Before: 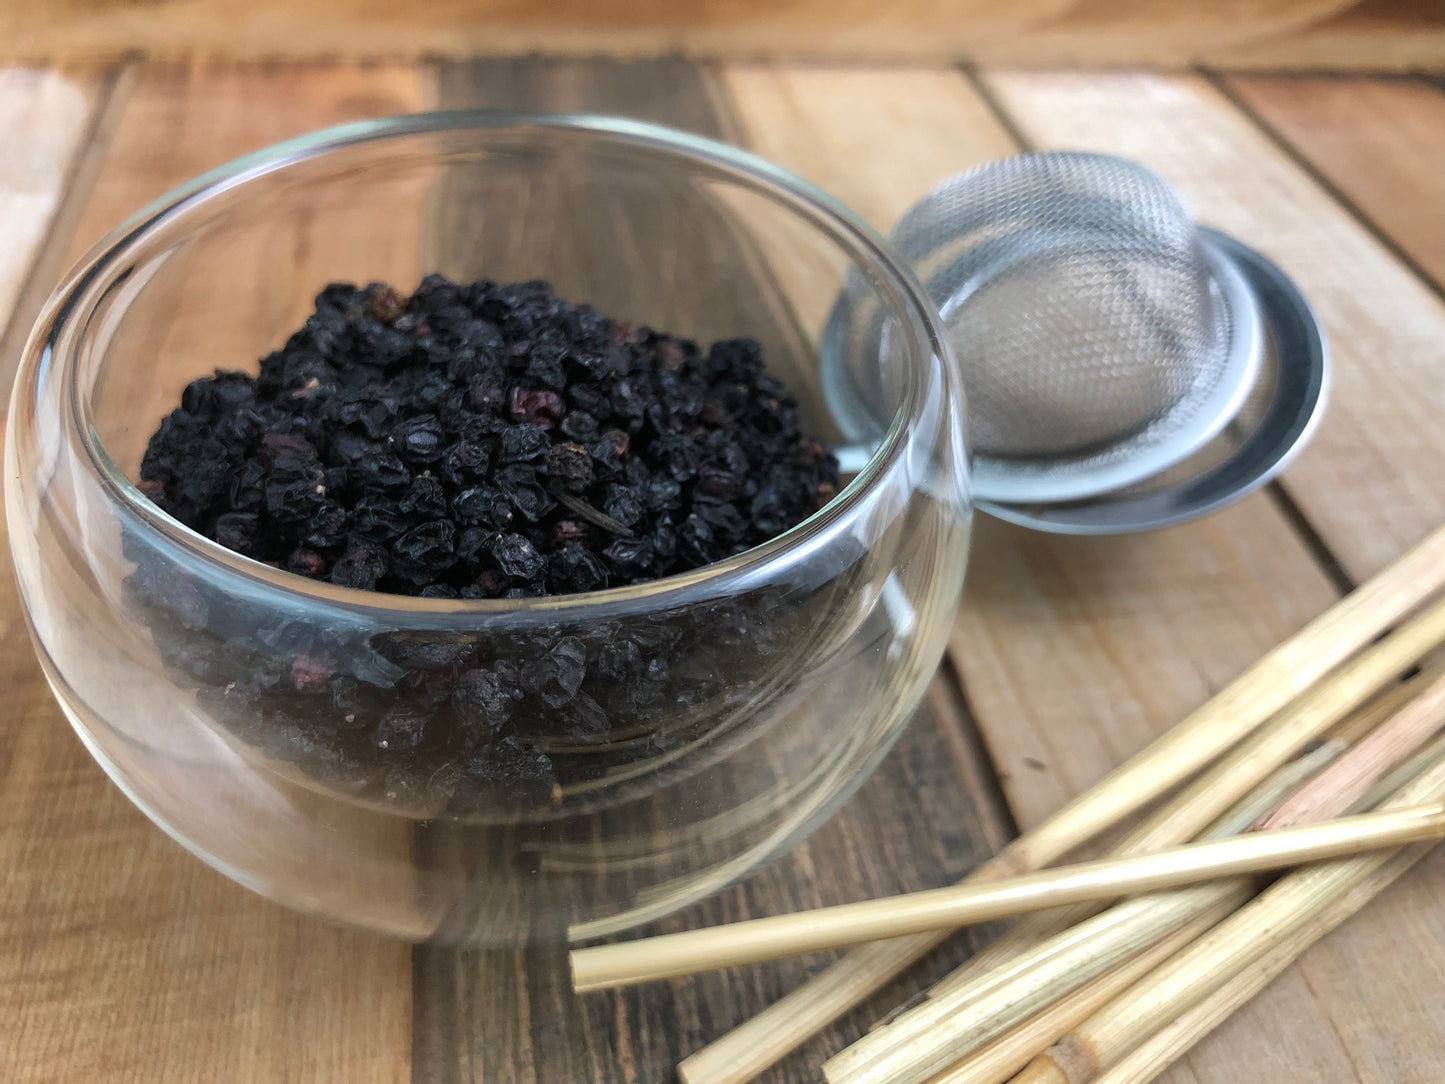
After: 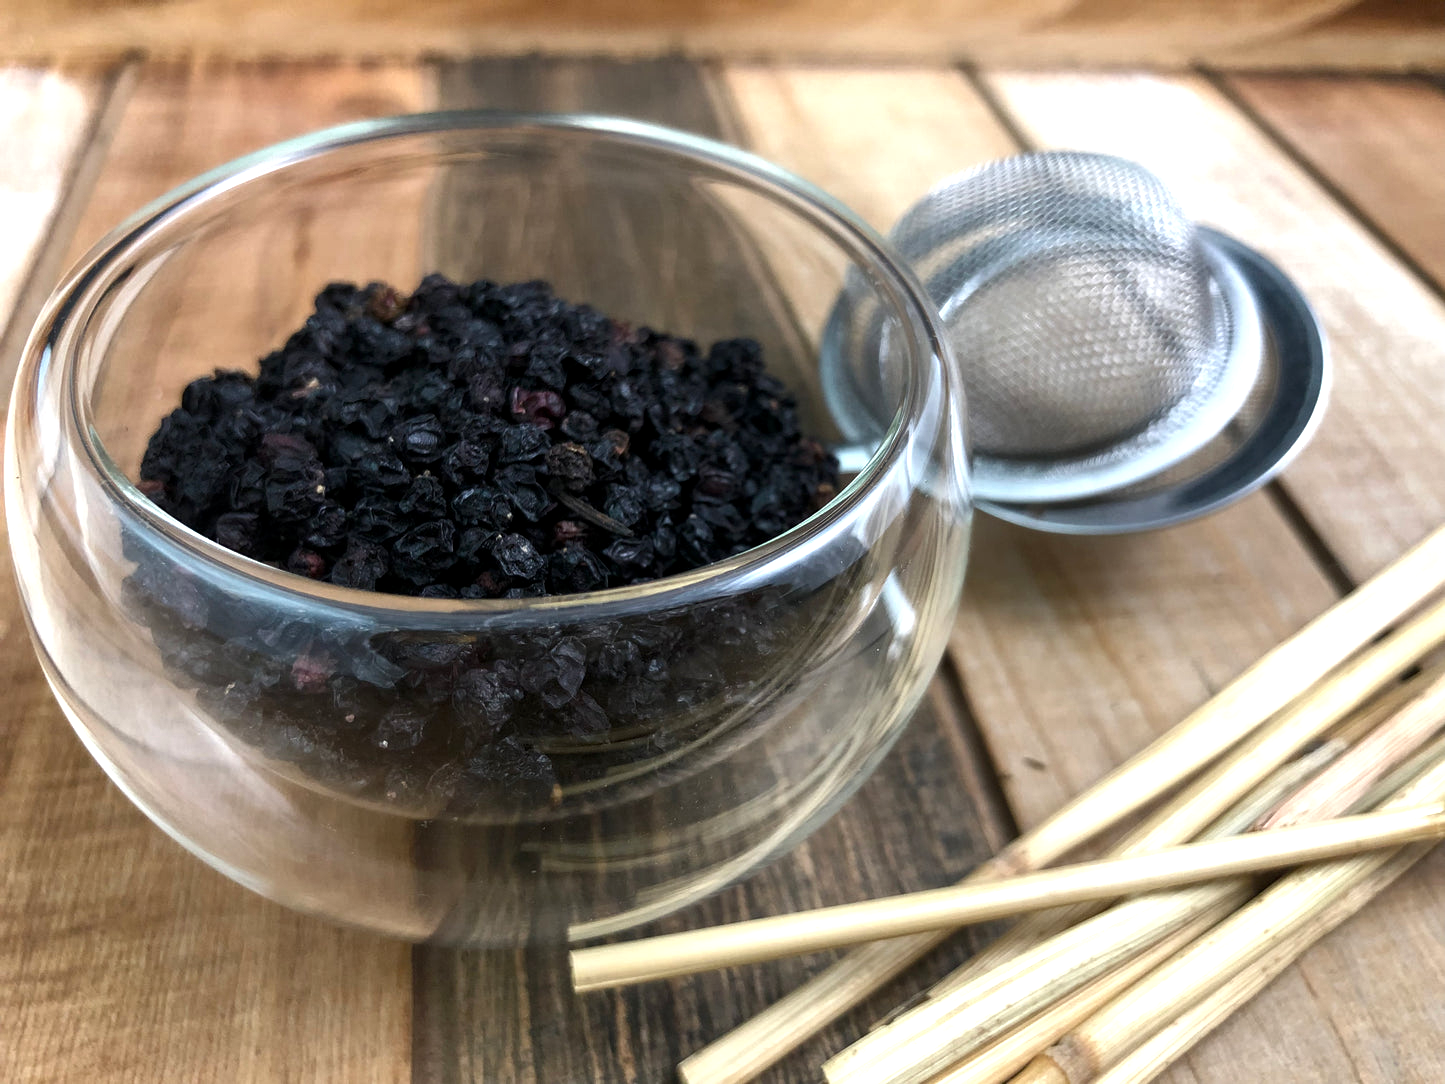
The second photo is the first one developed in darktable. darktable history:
color balance rgb: linear chroma grading › global chroma 15.206%, perceptual saturation grading › global saturation 0.64%, perceptual saturation grading › highlights -30.087%, perceptual saturation grading › shadows 19.611%, perceptual brilliance grading › global brilliance 15.275%, perceptual brilliance grading › shadows -35.639%
local contrast: highlights 100%, shadows 99%, detail 119%, midtone range 0.2
